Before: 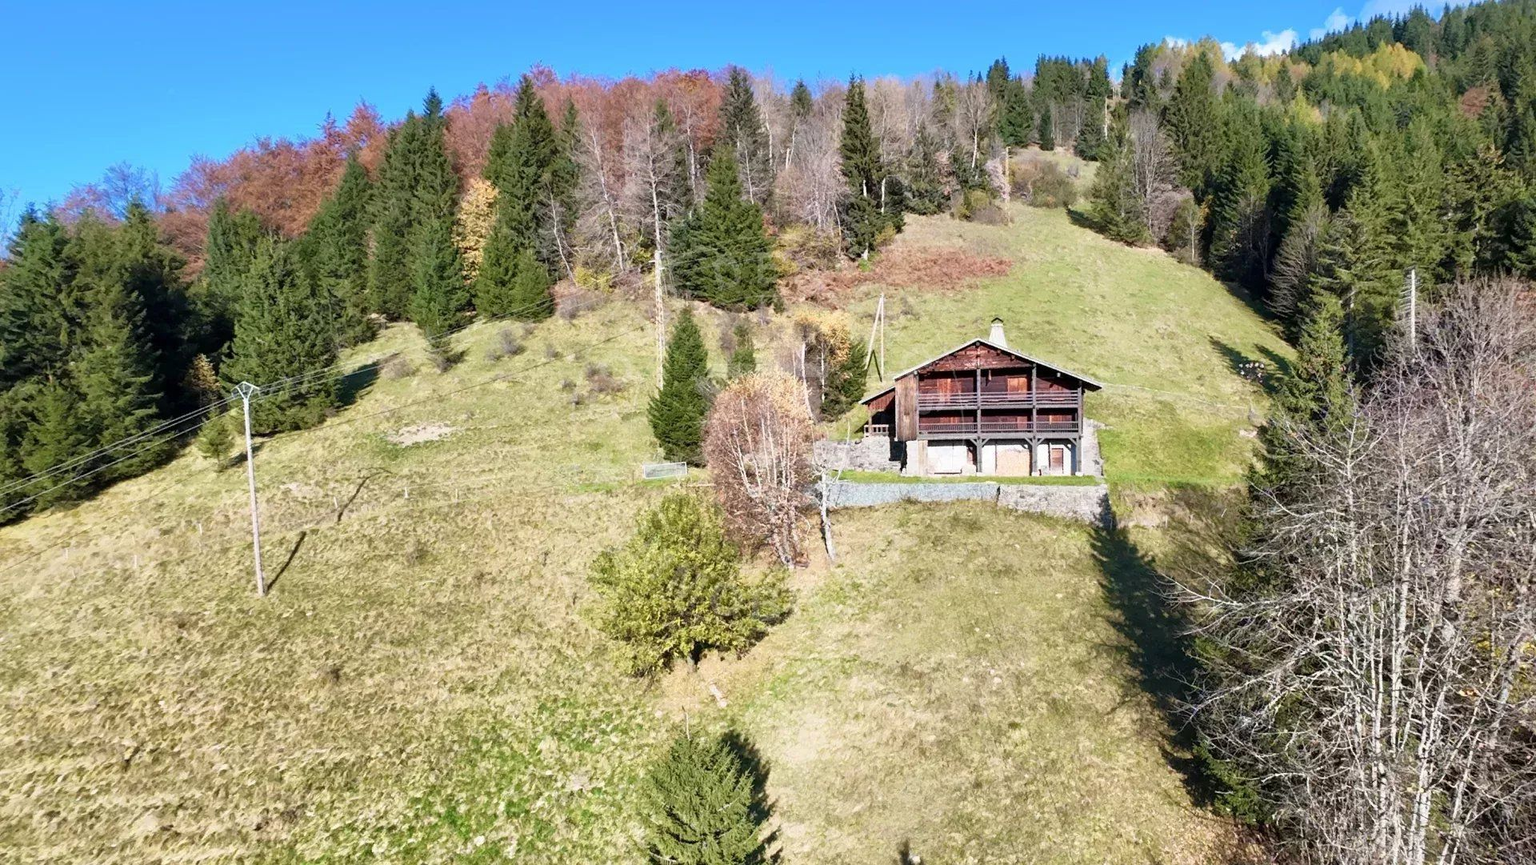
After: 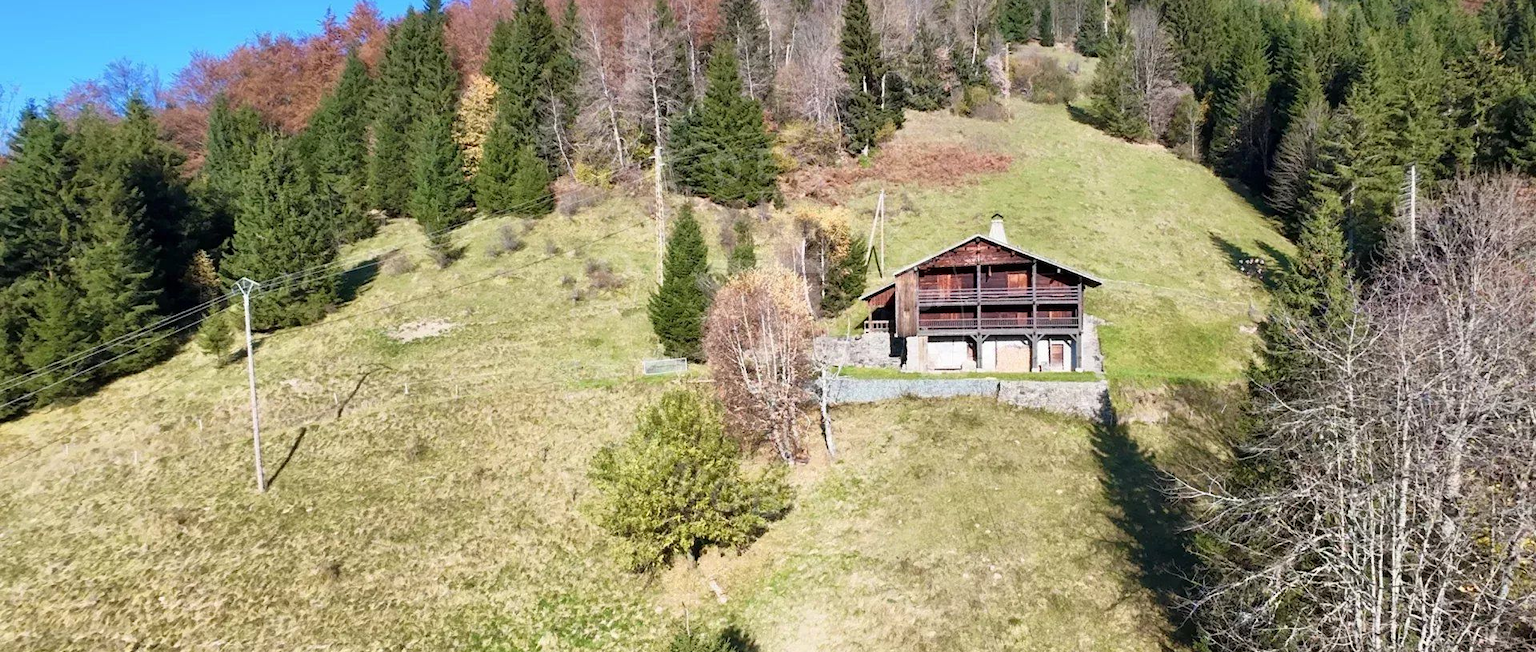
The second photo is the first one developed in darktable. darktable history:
crop and rotate: top 12.101%, bottom 12.397%
